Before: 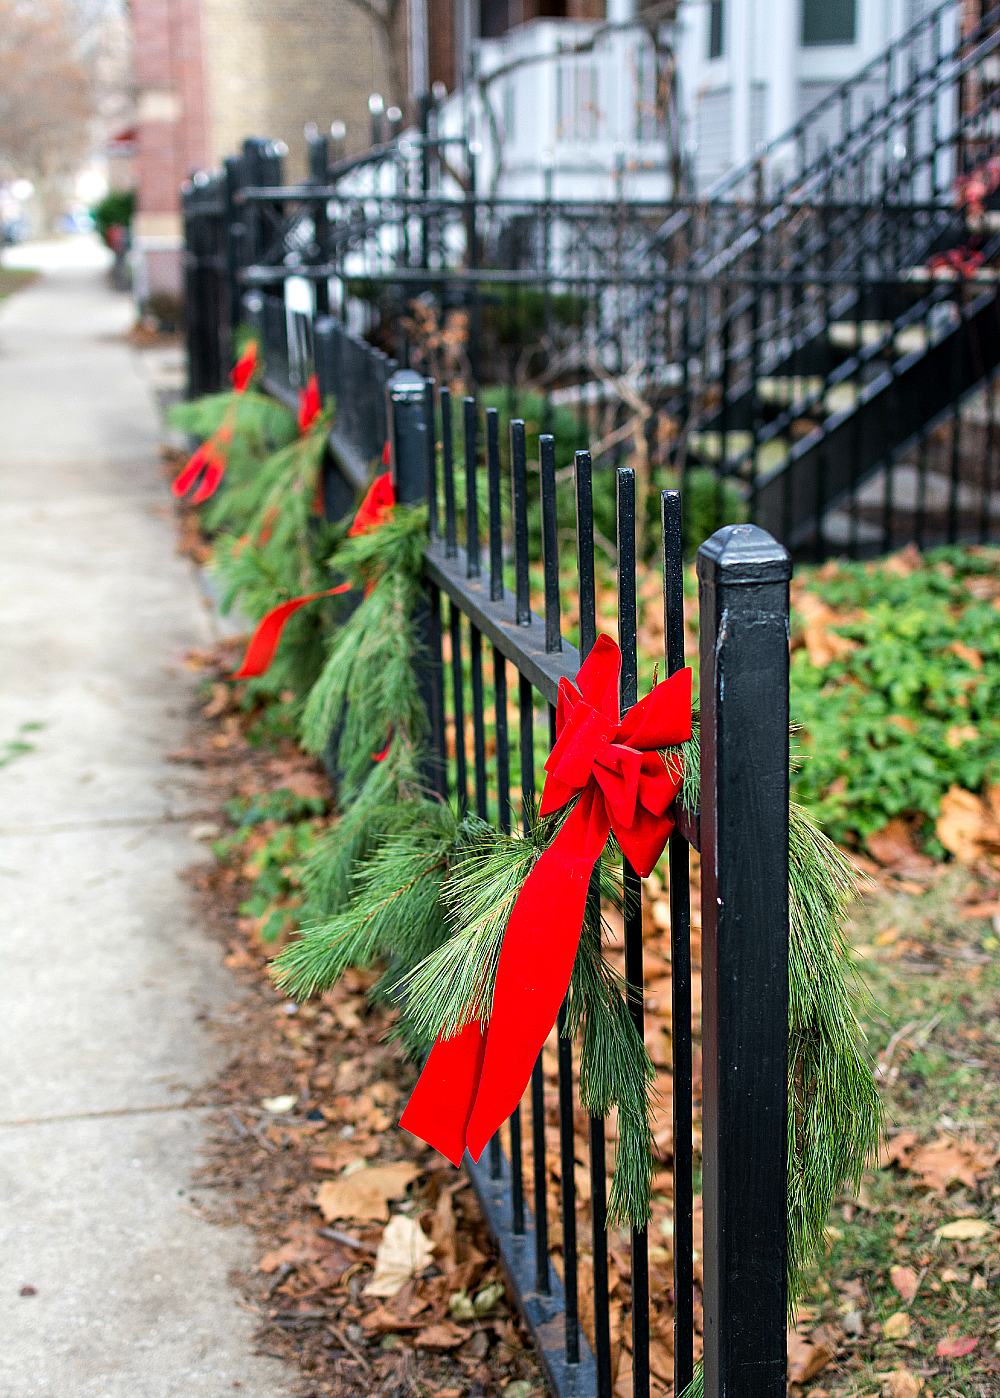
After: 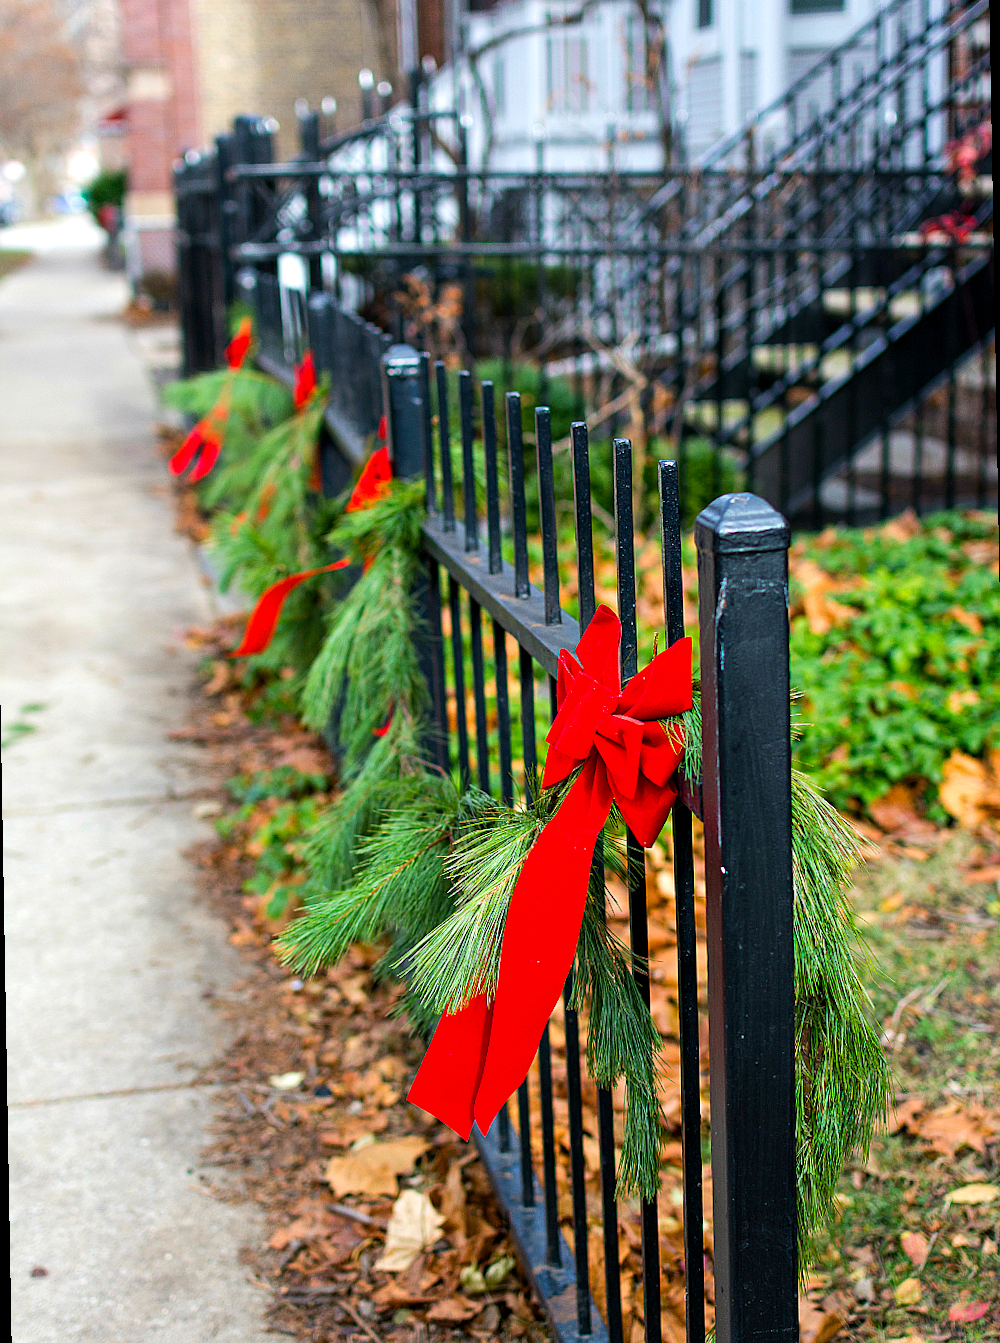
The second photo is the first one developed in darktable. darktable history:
rotate and perspective: rotation -1°, crop left 0.011, crop right 0.989, crop top 0.025, crop bottom 0.975
color balance rgb: perceptual saturation grading › global saturation 20%, global vibrance 20%
